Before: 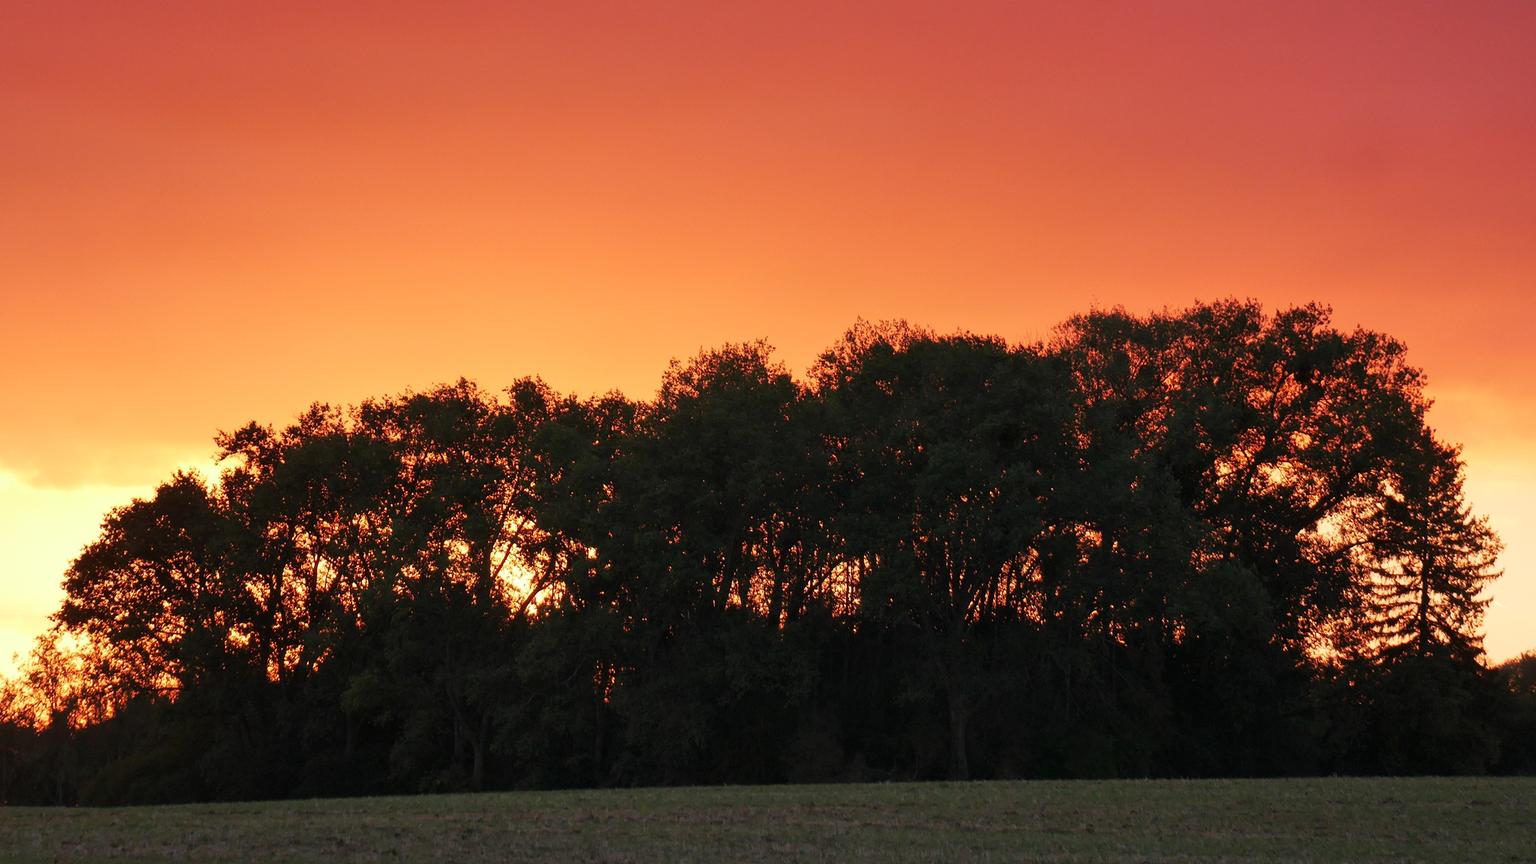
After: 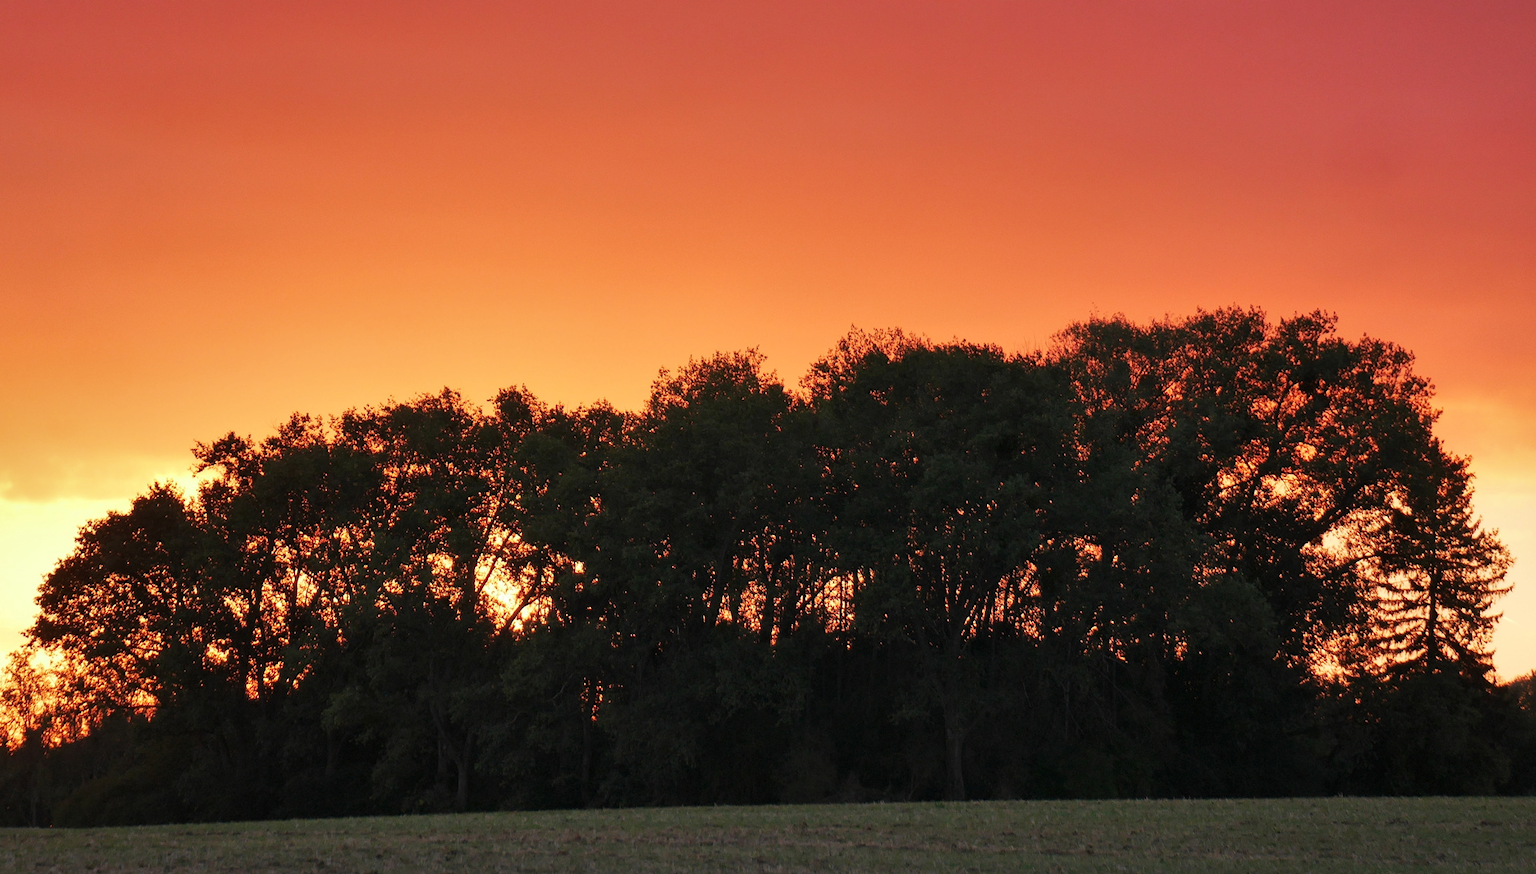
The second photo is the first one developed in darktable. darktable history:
shadows and highlights: shadows 25, highlights -48, soften with gaussian
crop and rotate: left 1.774%, right 0.633%, bottom 1.28%
